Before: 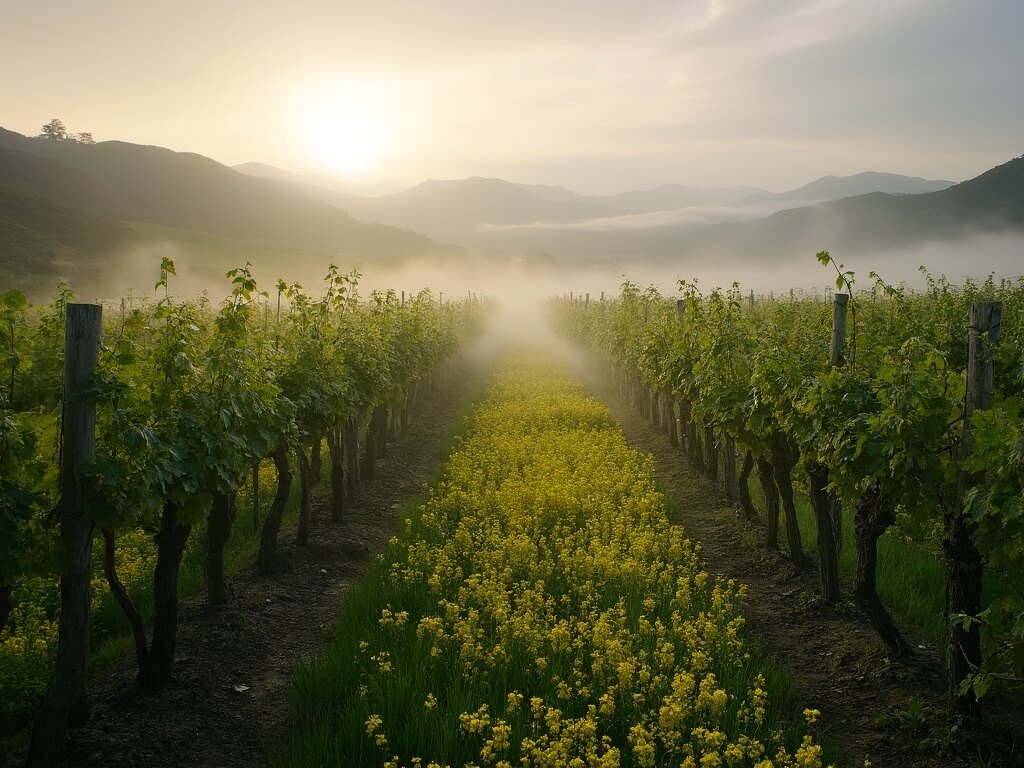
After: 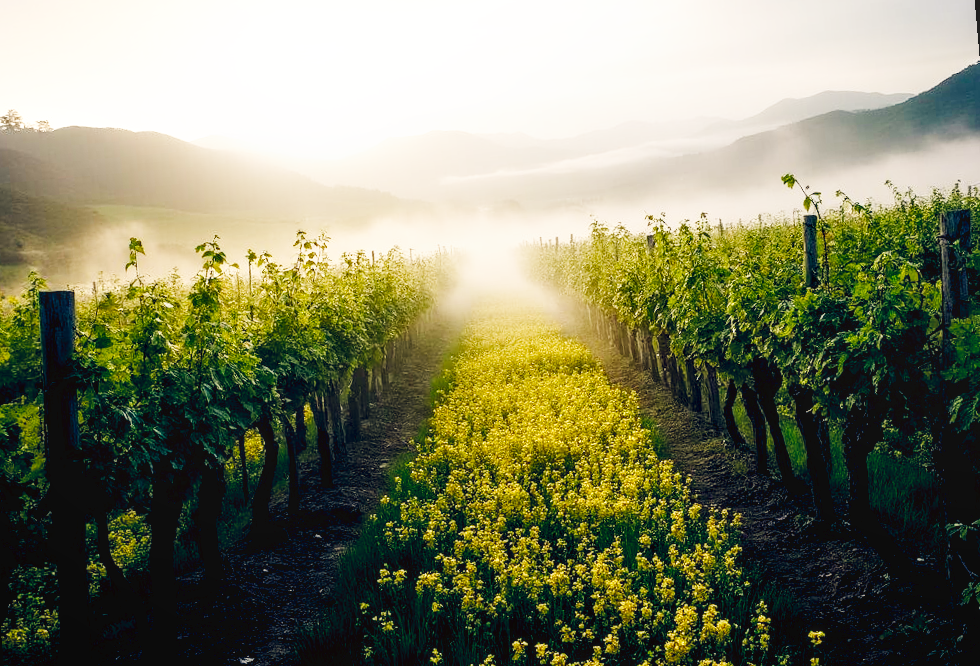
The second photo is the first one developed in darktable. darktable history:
exposure: black level correction 0.009, compensate highlight preservation false
white balance: red 1.009, blue 0.985
color balance rgb: highlights gain › chroma 2.94%, highlights gain › hue 60.57°, global offset › chroma 0.25%, global offset › hue 256.52°, perceptual saturation grading › global saturation 20%, perceptual saturation grading › highlights -50%, perceptual saturation grading › shadows 30%, contrast 15%
rotate and perspective: rotation -5°, crop left 0.05, crop right 0.952, crop top 0.11, crop bottom 0.89
local contrast: on, module defaults
base curve: curves: ch0 [(0, 0.003) (0.001, 0.002) (0.006, 0.004) (0.02, 0.022) (0.048, 0.086) (0.094, 0.234) (0.162, 0.431) (0.258, 0.629) (0.385, 0.8) (0.548, 0.918) (0.751, 0.988) (1, 1)], preserve colors none
